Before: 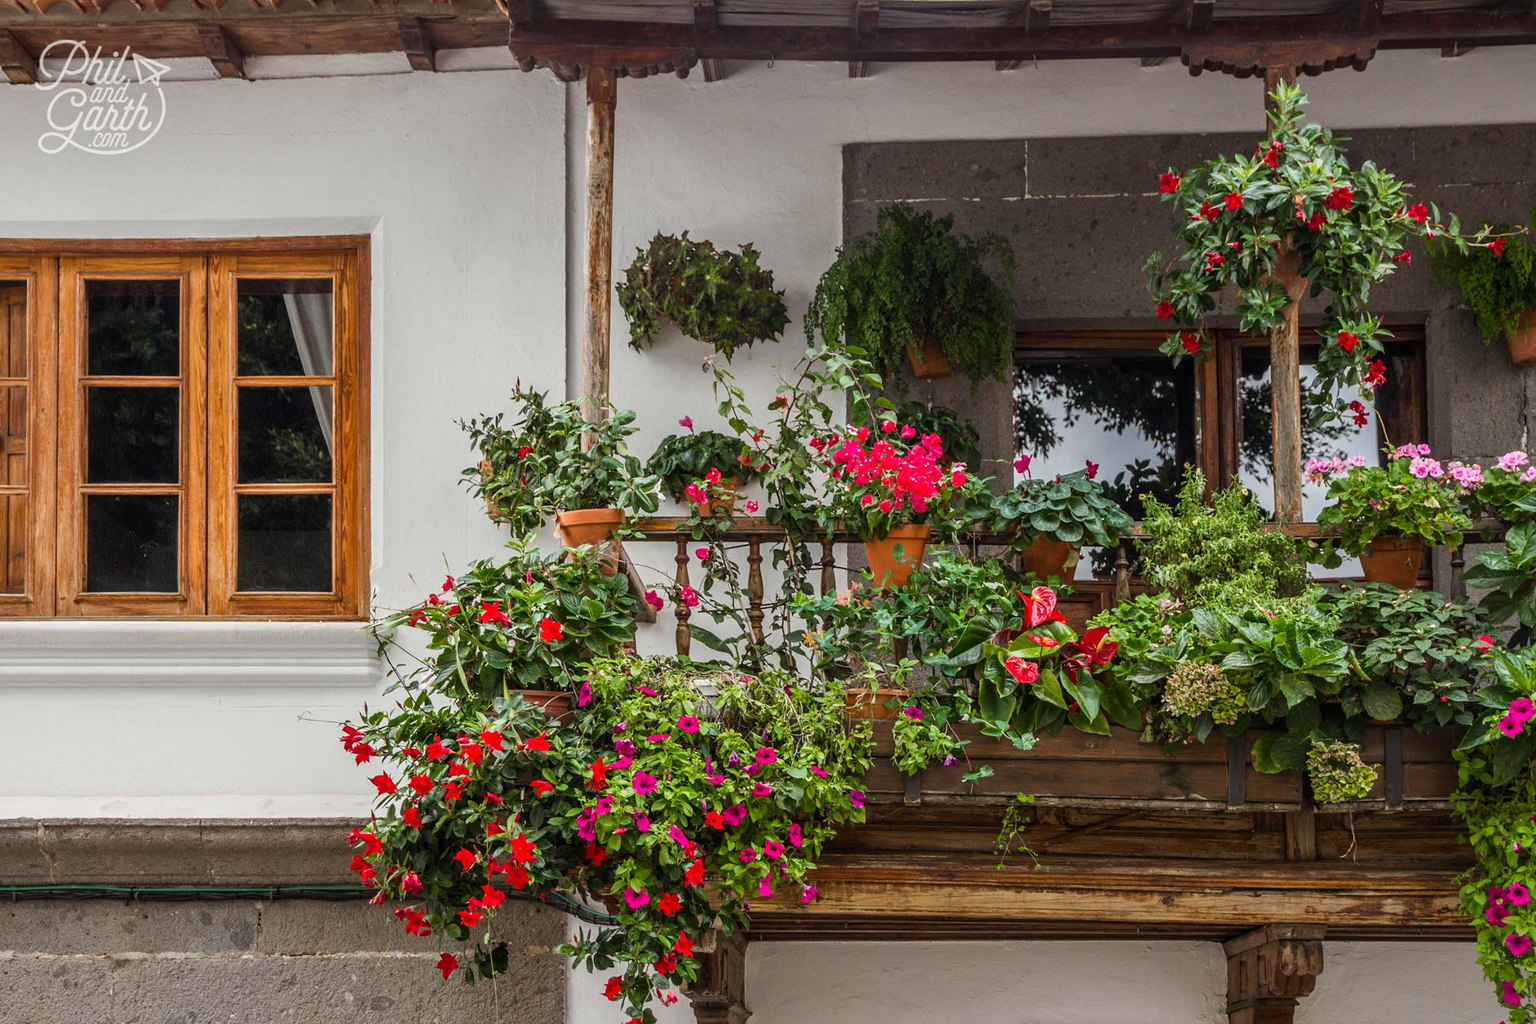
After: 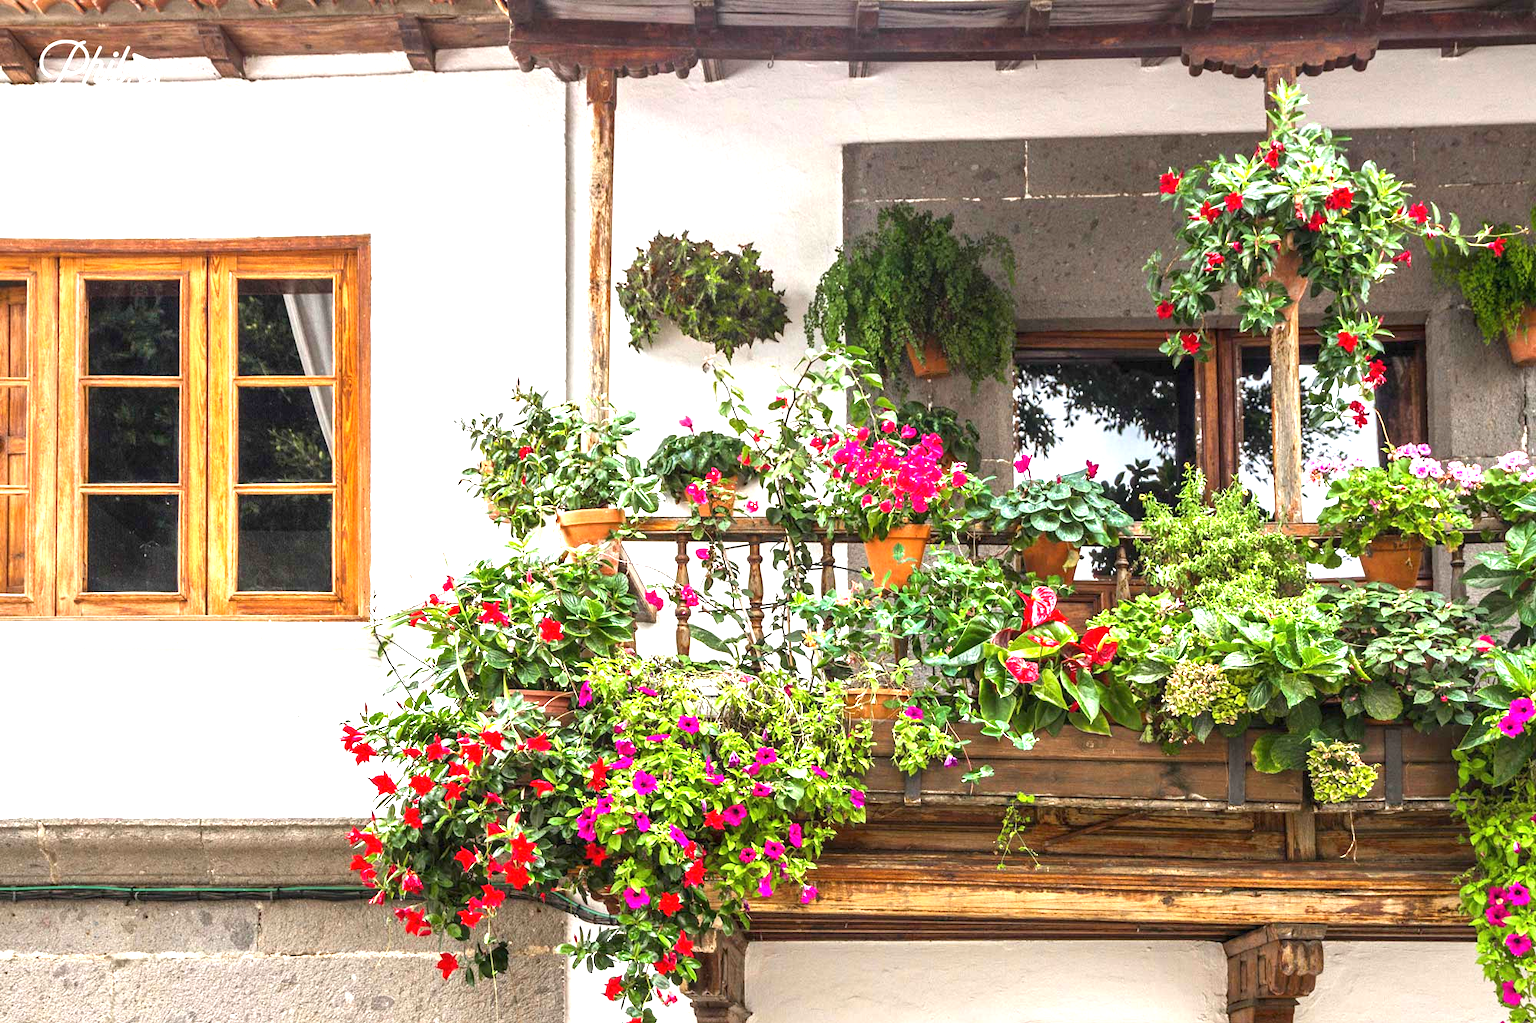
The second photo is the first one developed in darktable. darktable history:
exposure: black level correction 0, exposure 1.741 EV, compensate highlight preservation false
